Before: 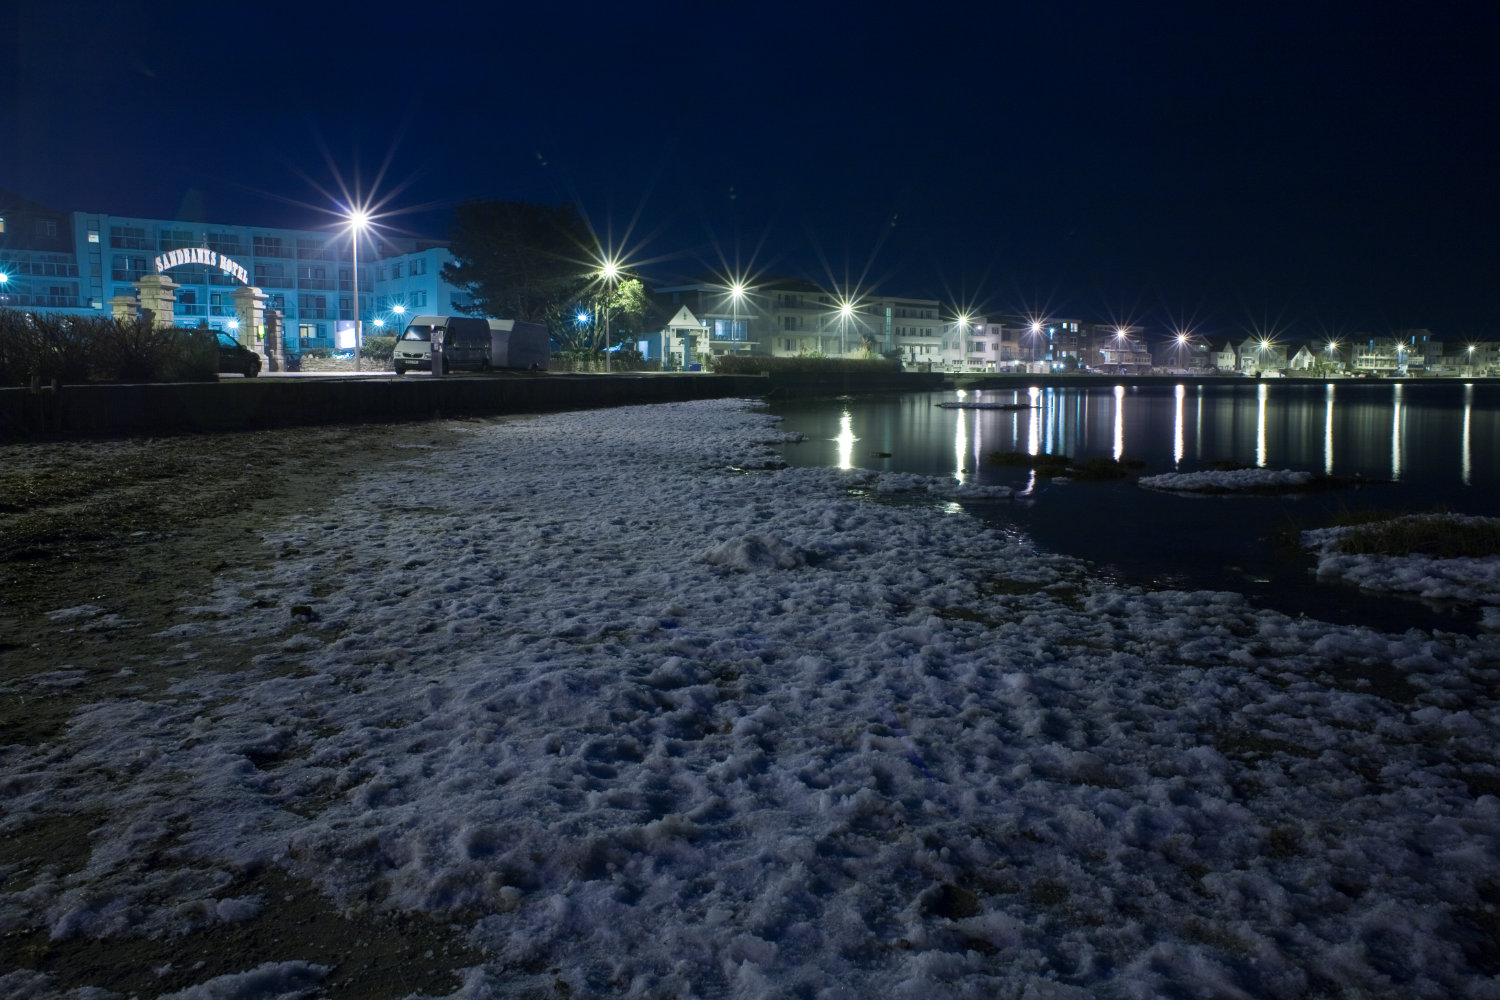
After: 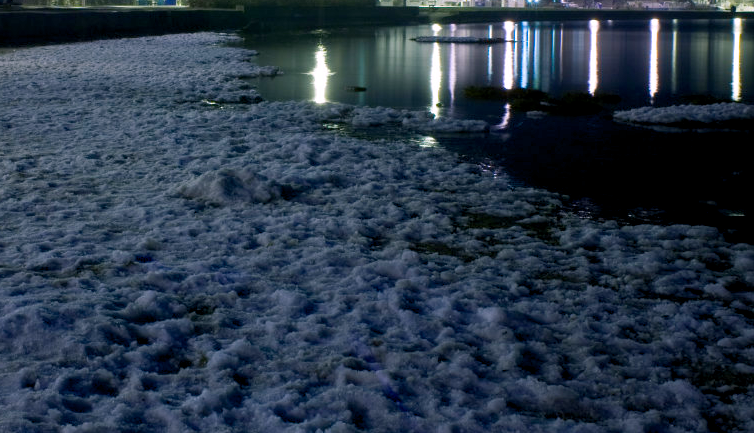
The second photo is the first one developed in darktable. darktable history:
crop: left 35.03%, top 36.625%, right 14.663%, bottom 20.057%
color balance rgb: shadows lift › chroma 2%, shadows lift › hue 217.2°, power › chroma 0.25%, power › hue 60°, highlights gain › chroma 1.5%, highlights gain › hue 309.6°, global offset › luminance -0.5%, perceptual saturation grading › global saturation 15%, global vibrance 20%
shadows and highlights: shadows -10, white point adjustment 1.5, highlights 10
